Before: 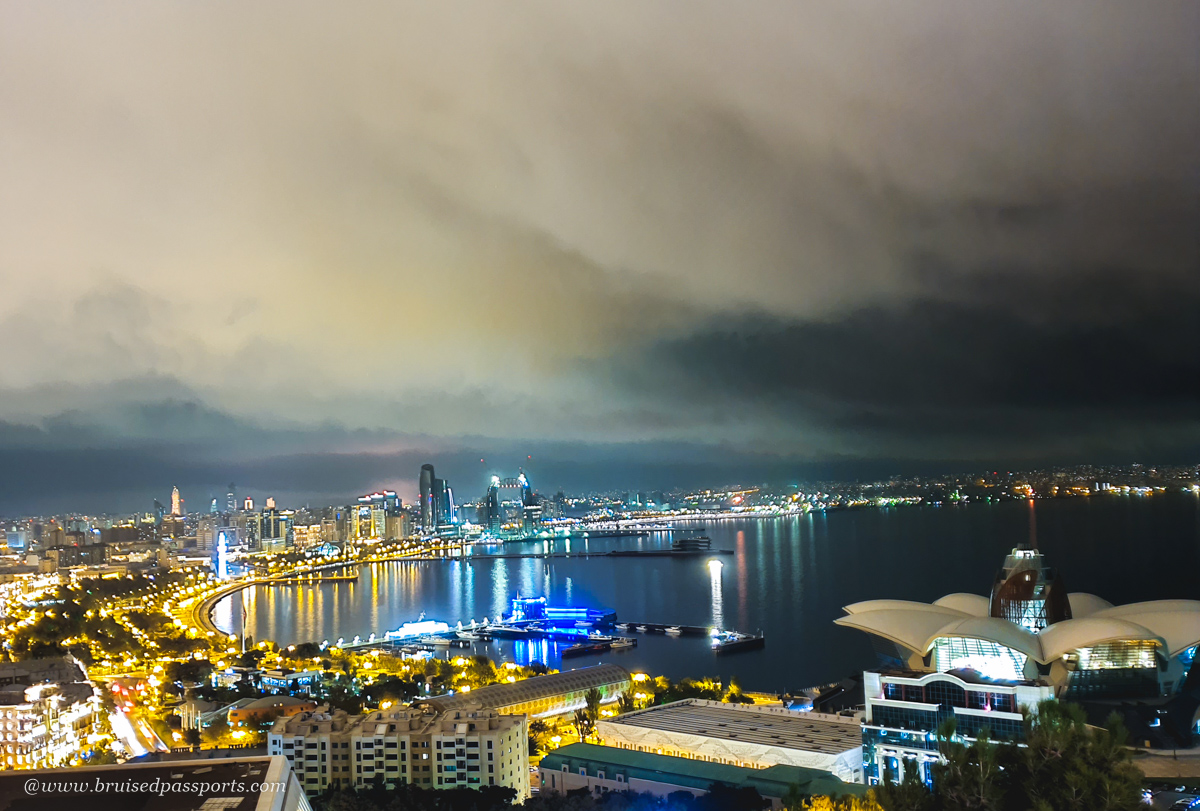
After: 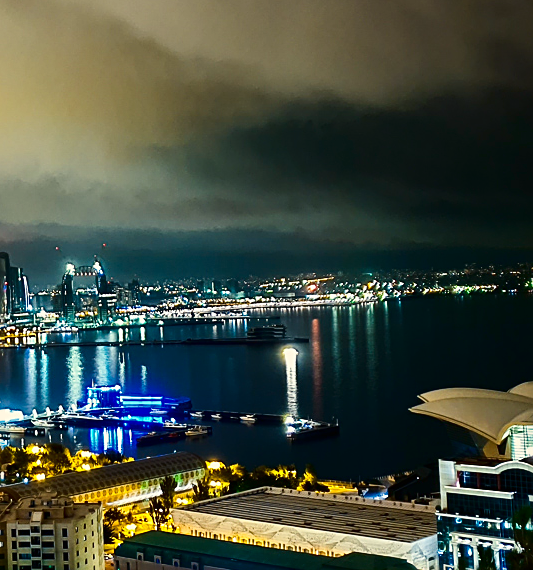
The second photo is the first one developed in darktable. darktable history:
contrast brightness saturation: contrast 0.19, brightness -0.24, saturation 0.11
white balance: red 1.029, blue 0.92
sharpen: on, module defaults
crop: left 35.432%, top 26.233%, right 20.145%, bottom 3.432%
exposure: black level correction 0.002, exposure -0.1 EV, compensate highlight preservation false
